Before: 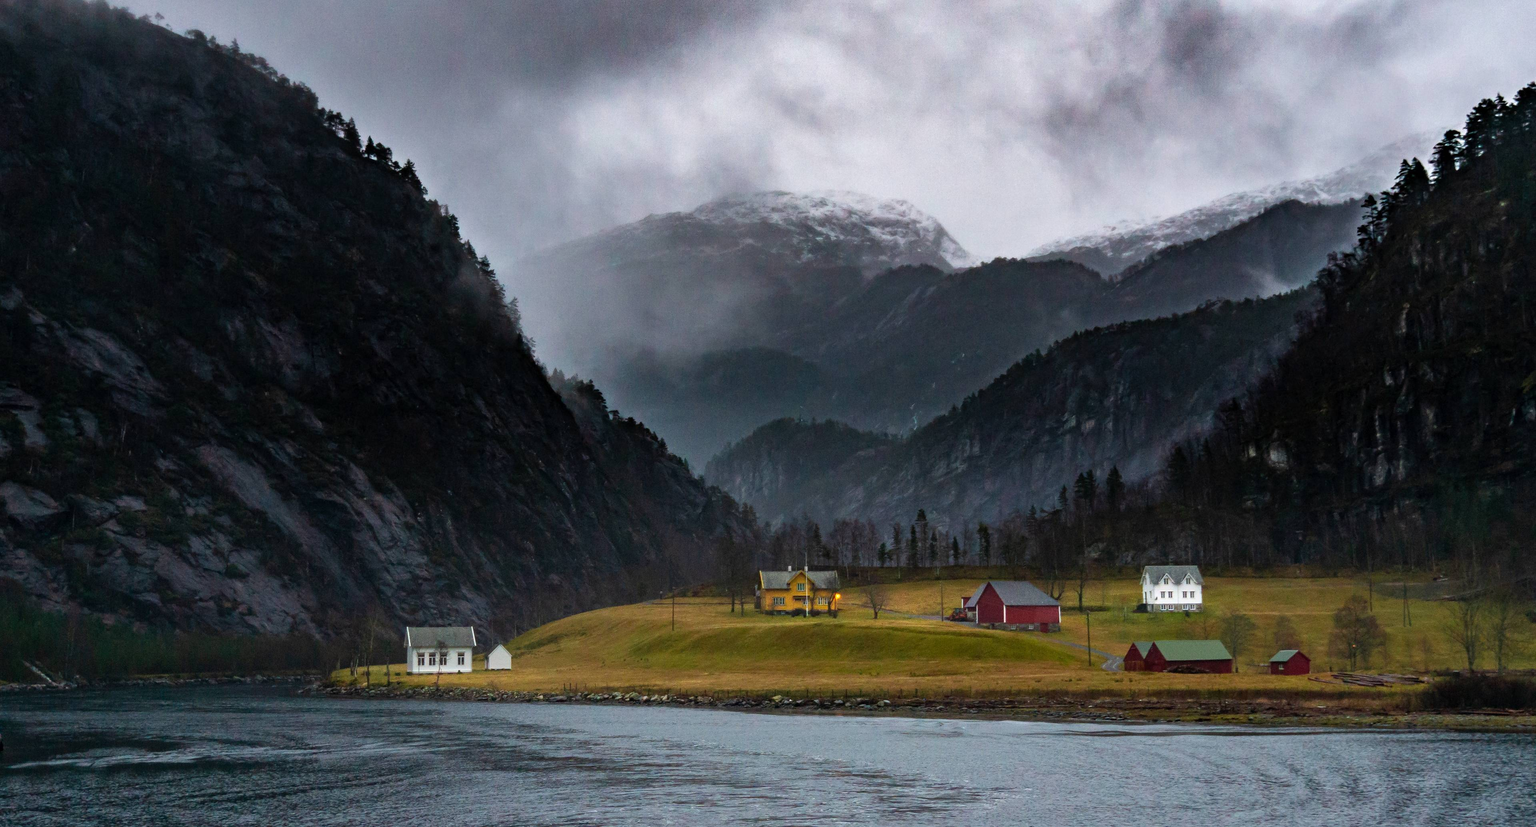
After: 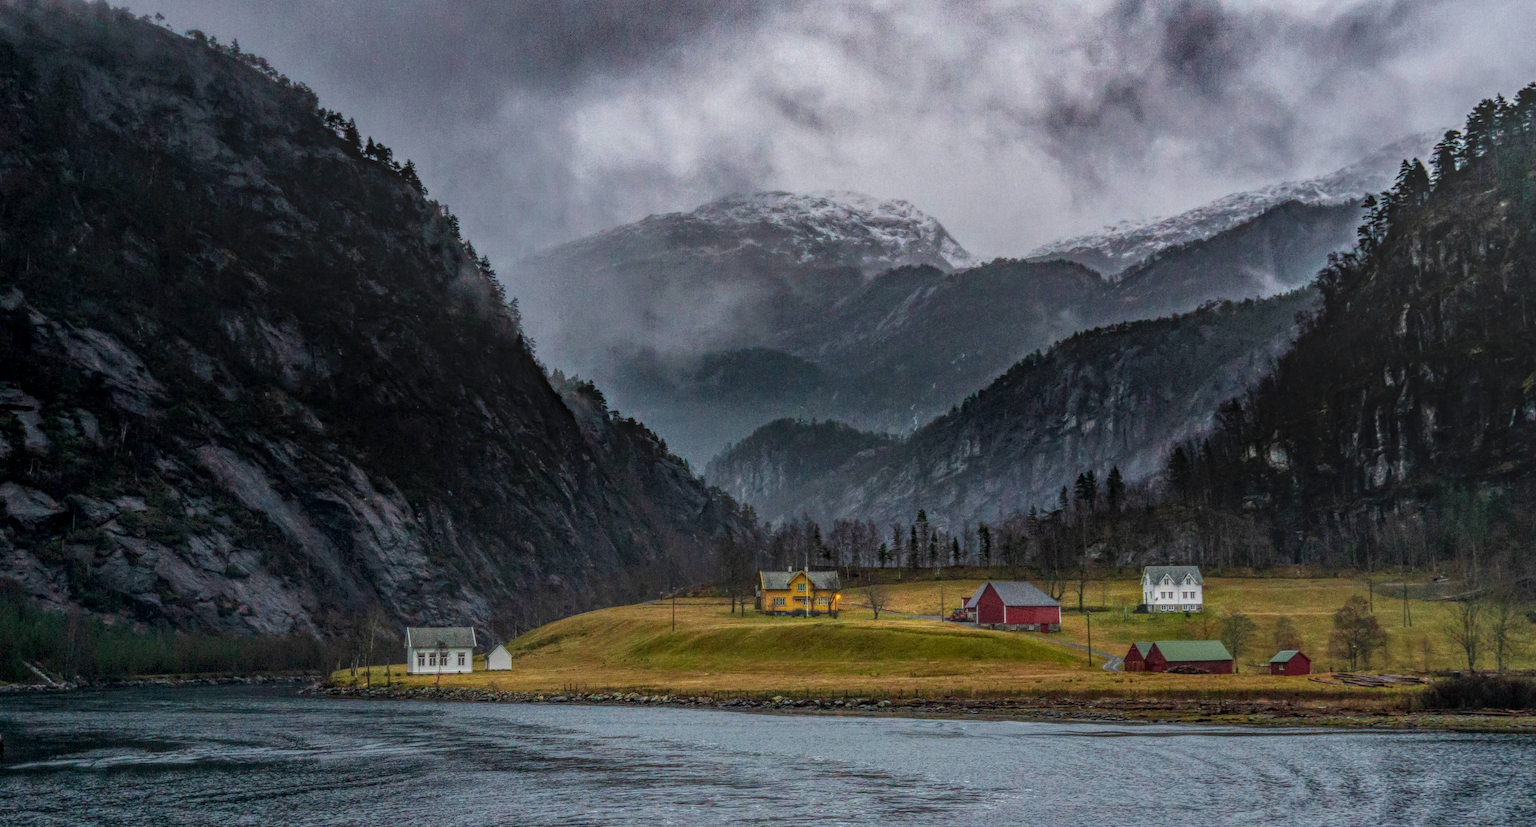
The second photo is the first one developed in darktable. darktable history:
local contrast: highlights 20%, shadows 28%, detail 200%, midtone range 0.2
